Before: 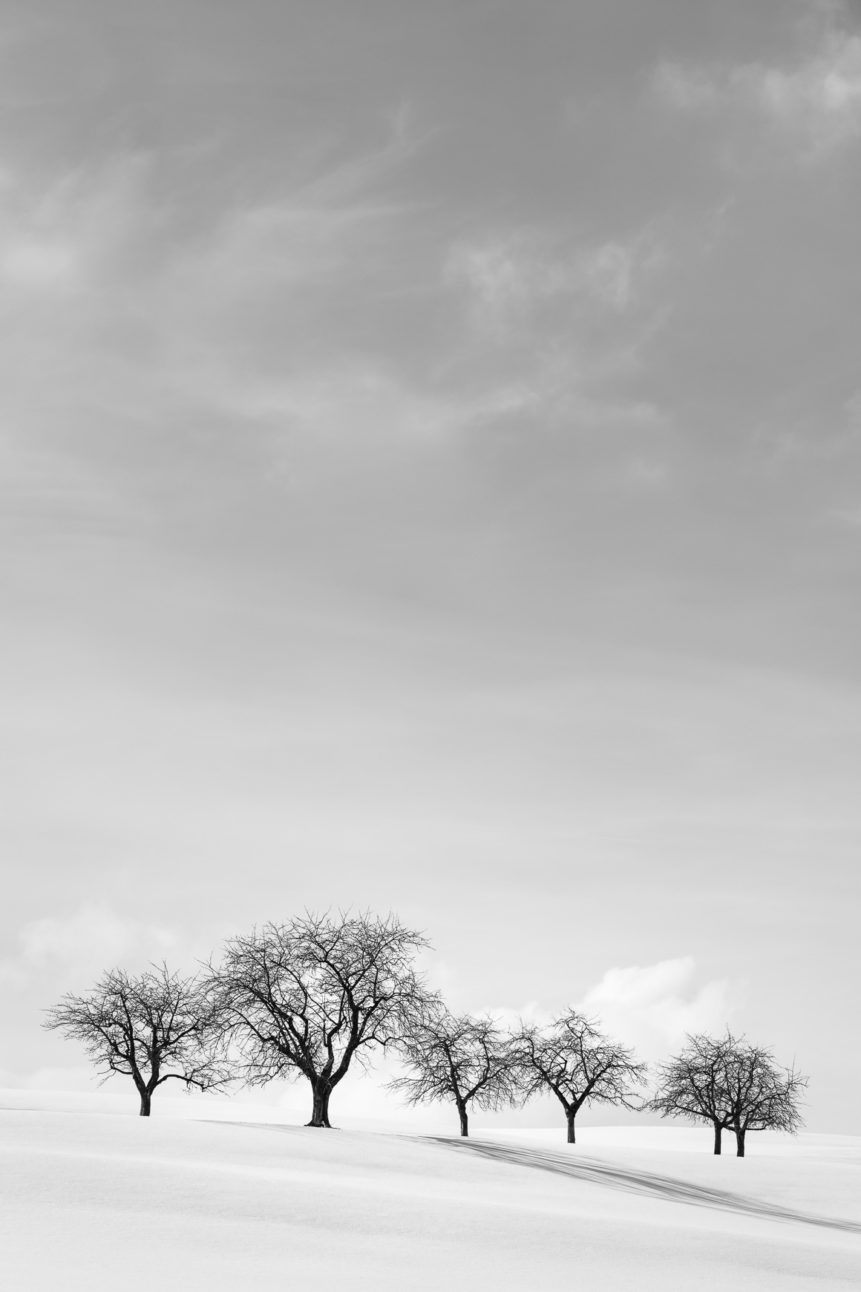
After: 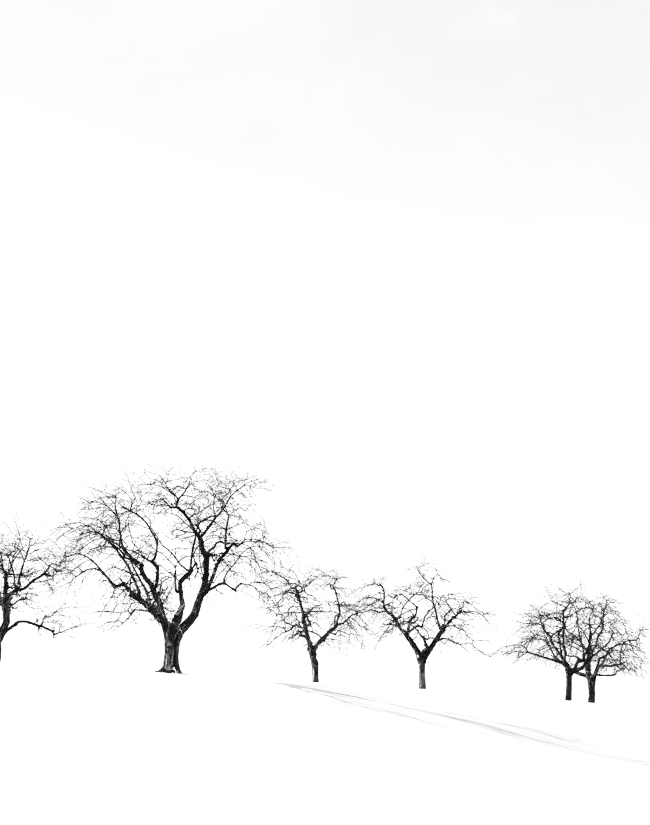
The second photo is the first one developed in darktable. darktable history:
crop and rotate: left 17.353%, top 35.218%, right 7.127%, bottom 0.92%
base curve: curves: ch0 [(0, 0) (0.028, 0.03) (0.121, 0.232) (0.46, 0.748) (0.859, 0.968) (1, 1)], preserve colors none
exposure: black level correction 0.001, exposure 0.957 EV, compensate highlight preservation false
